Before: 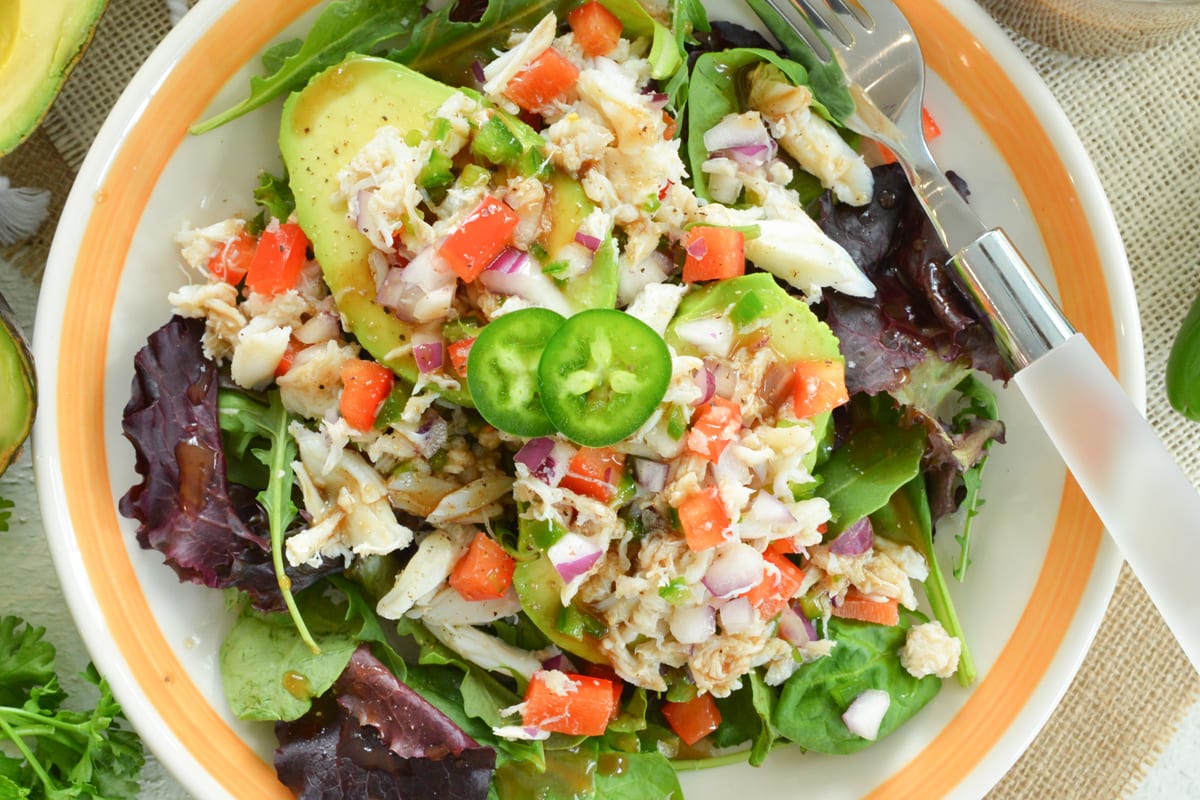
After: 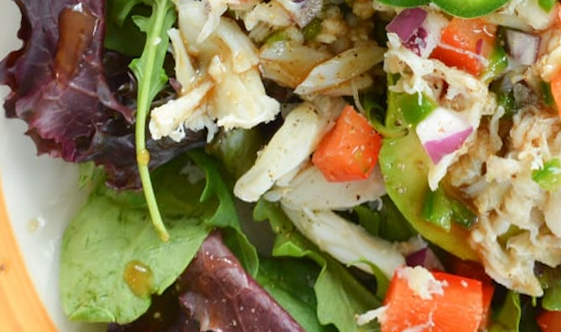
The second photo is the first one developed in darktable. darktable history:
sharpen: radius 2.883, amount 0.868, threshold 47.523
rotate and perspective: rotation 0.72°, lens shift (vertical) -0.352, lens shift (horizontal) -0.051, crop left 0.152, crop right 0.859, crop top 0.019, crop bottom 0.964
crop: top 44.483%, right 43.593%, bottom 12.892%
